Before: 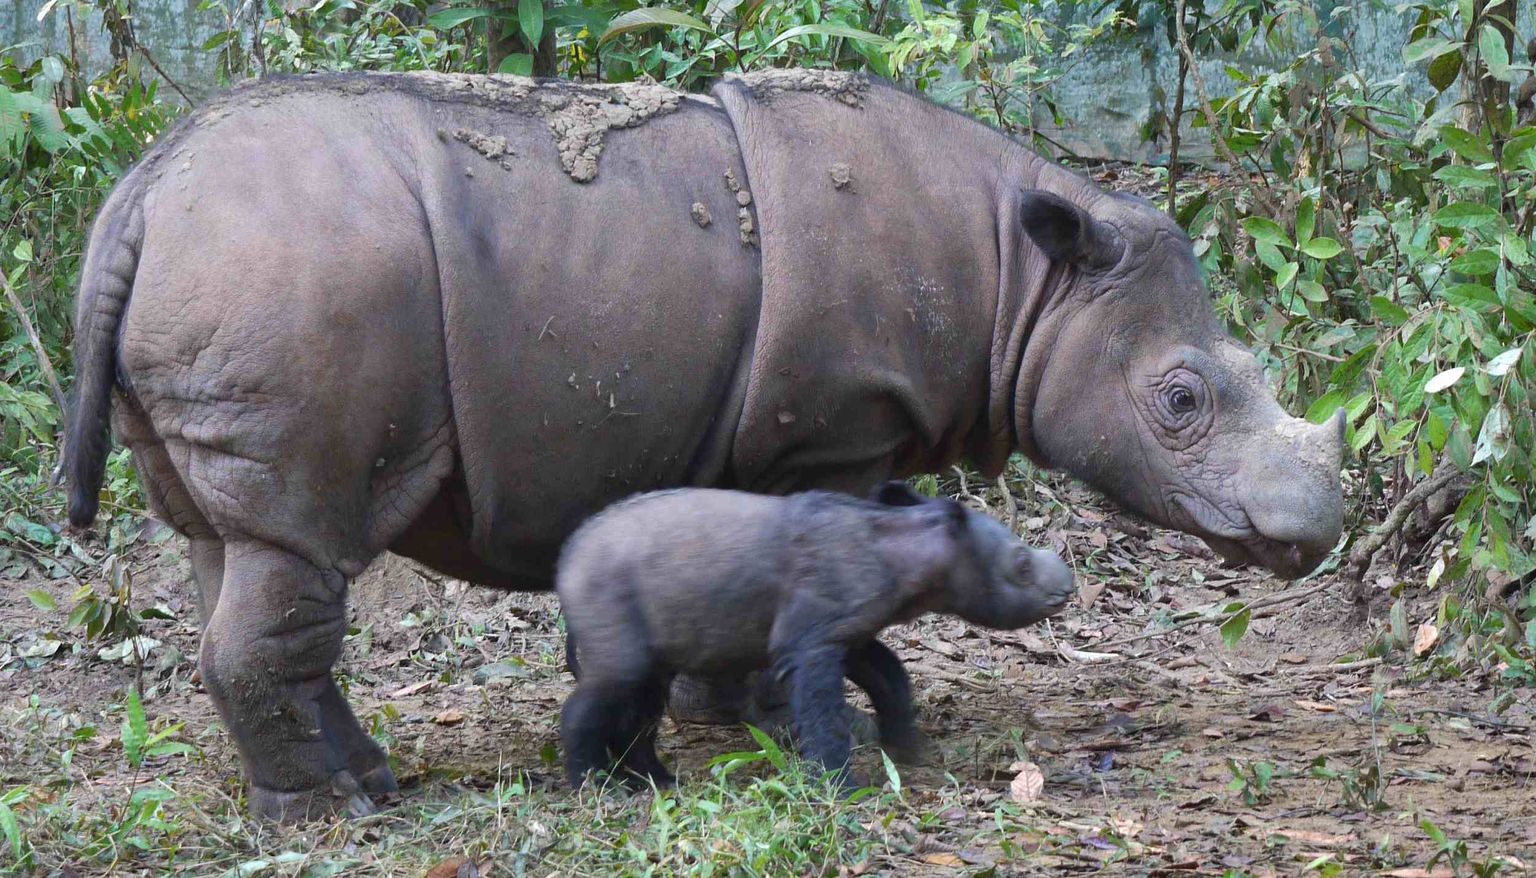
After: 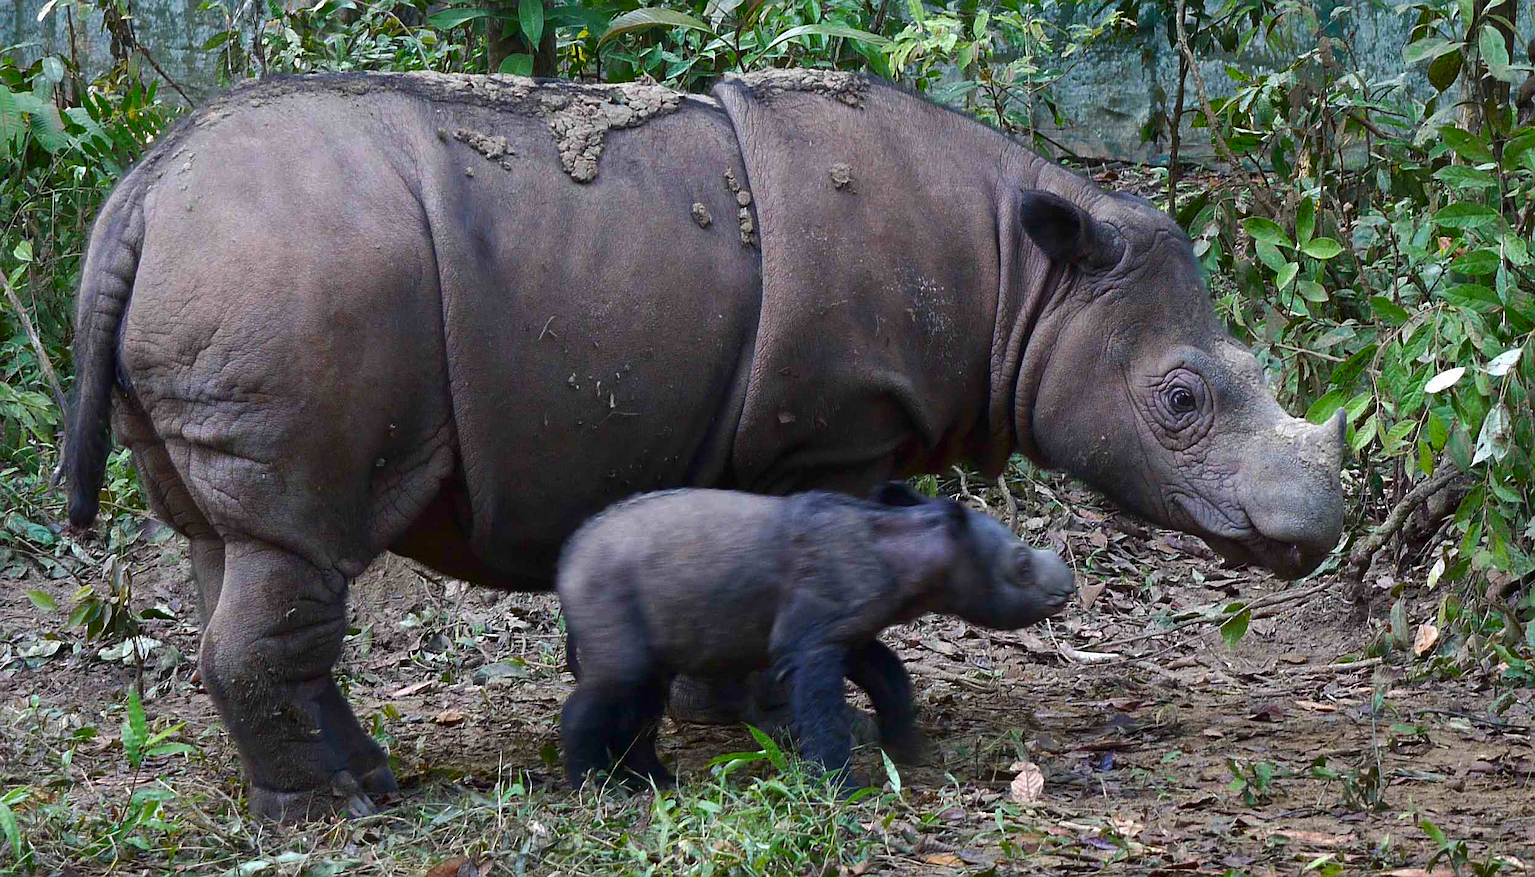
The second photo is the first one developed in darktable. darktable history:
contrast brightness saturation: brightness -0.195, saturation 0.084
sharpen: on, module defaults
